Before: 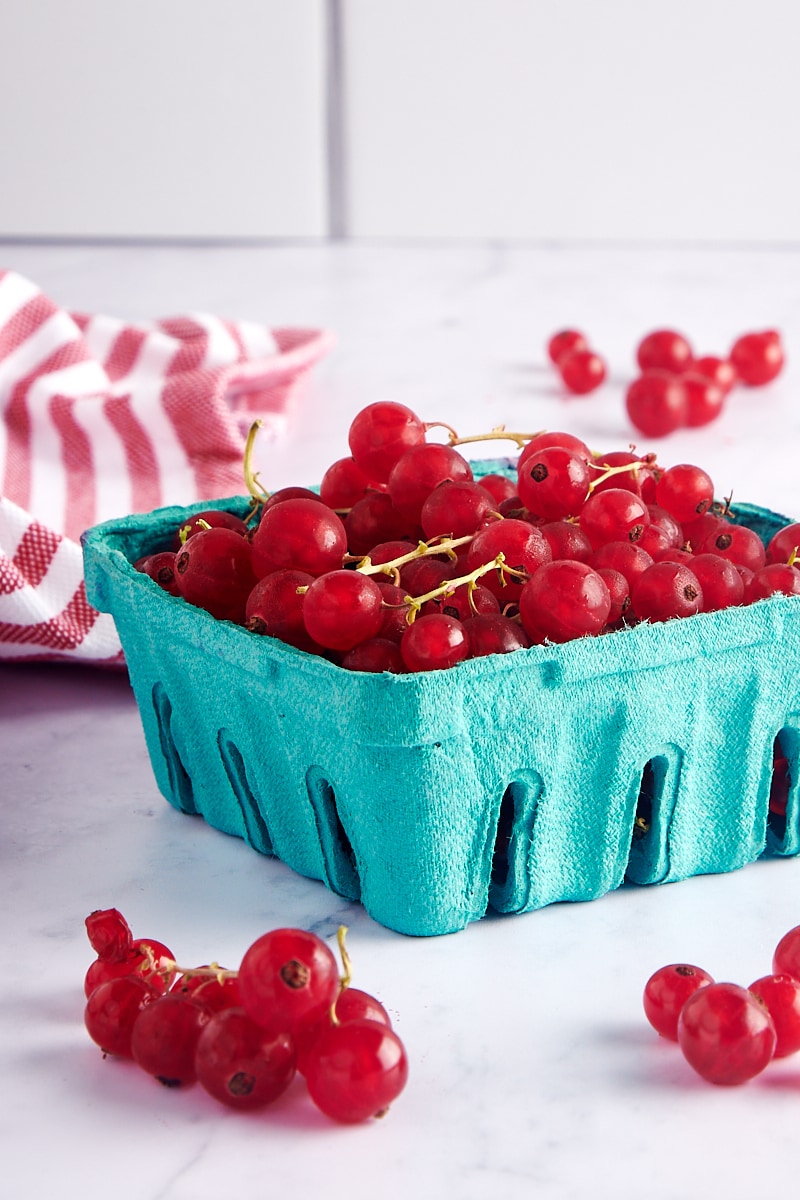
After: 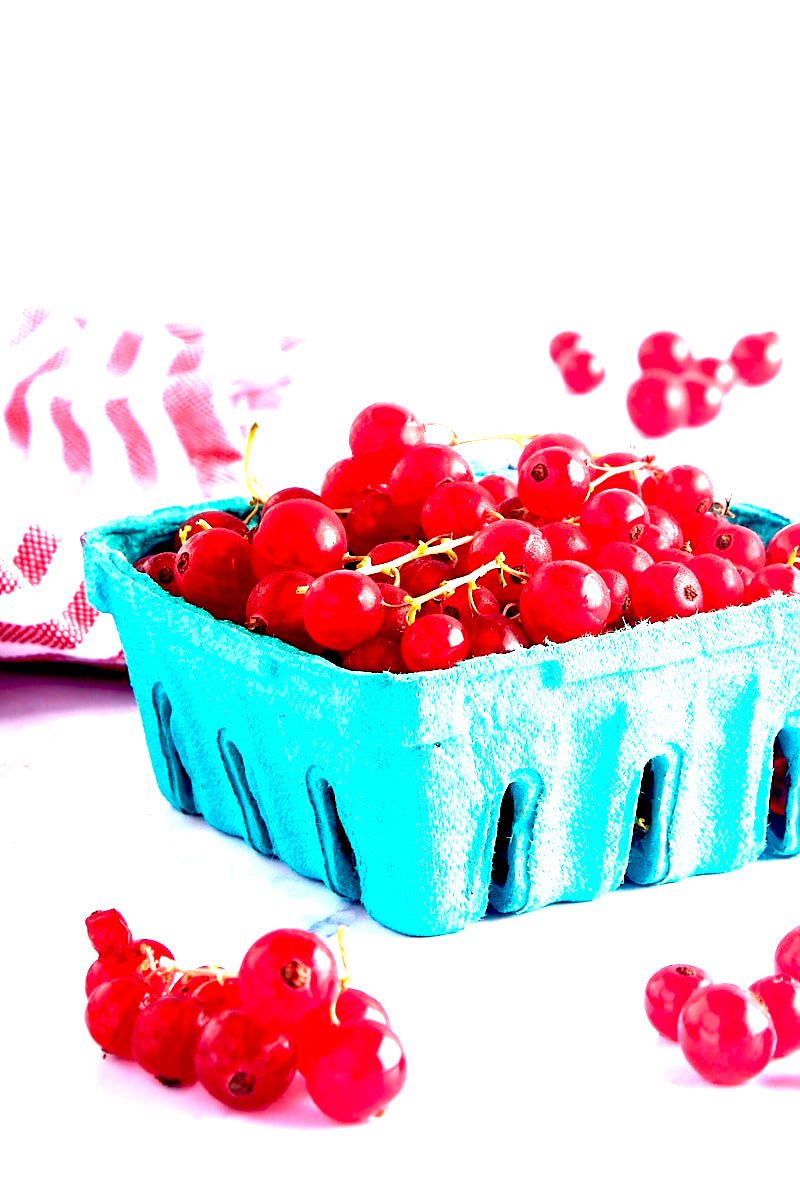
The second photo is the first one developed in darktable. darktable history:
exposure: black level correction 0.015, exposure 1.773 EV, compensate highlight preservation false
